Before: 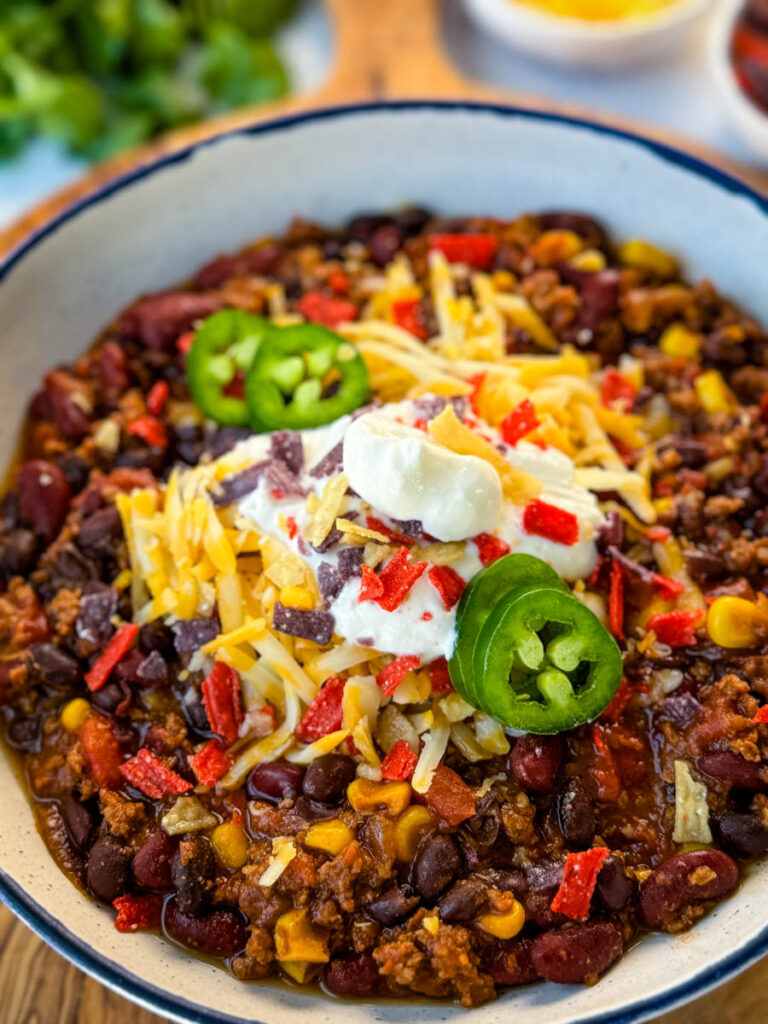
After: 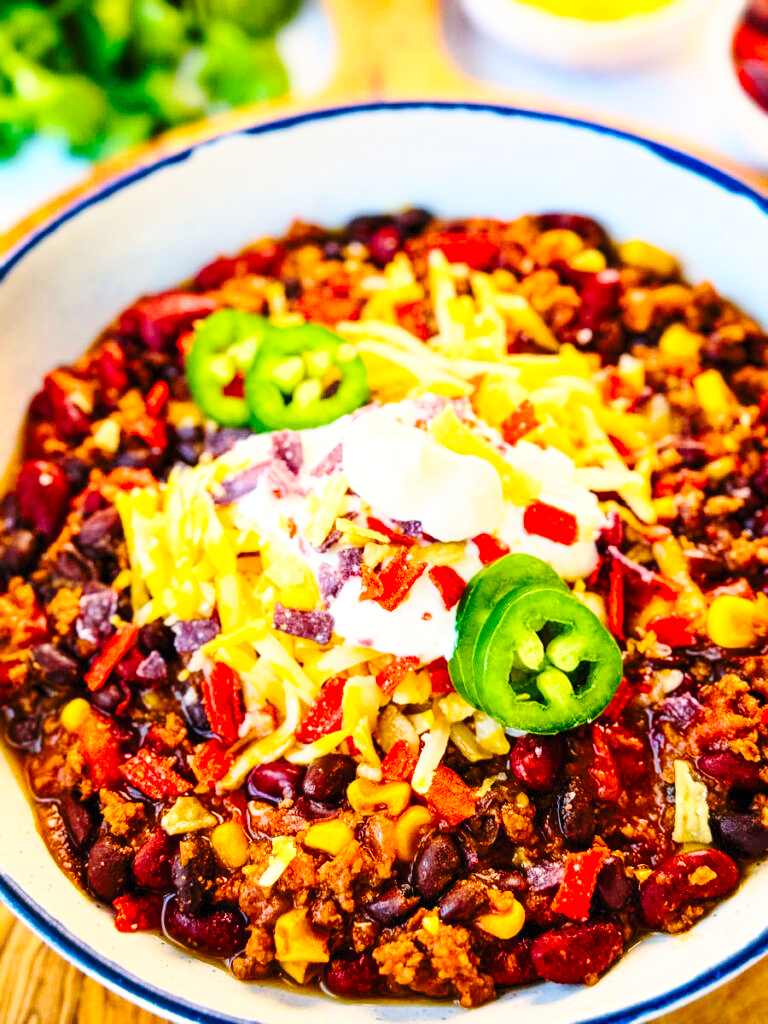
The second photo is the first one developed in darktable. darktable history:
exposure: exposure 0.203 EV, compensate highlight preservation false
color balance rgb: shadows lift › chroma 1.76%, shadows lift › hue 261.53°, highlights gain › chroma 1.646%, highlights gain › hue 54.89°, perceptual saturation grading › global saturation 27.596%, perceptual saturation grading › highlights -25.048%, perceptual saturation grading › shadows 24.453%
base curve: curves: ch0 [(0, 0) (0.028, 0.03) (0.121, 0.232) (0.46, 0.748) (0.859, 0.968) (1, 1)], preserve colors none
contrast brightness saturation: contrast 0.2, brightness 0.167, saturation 0.218
